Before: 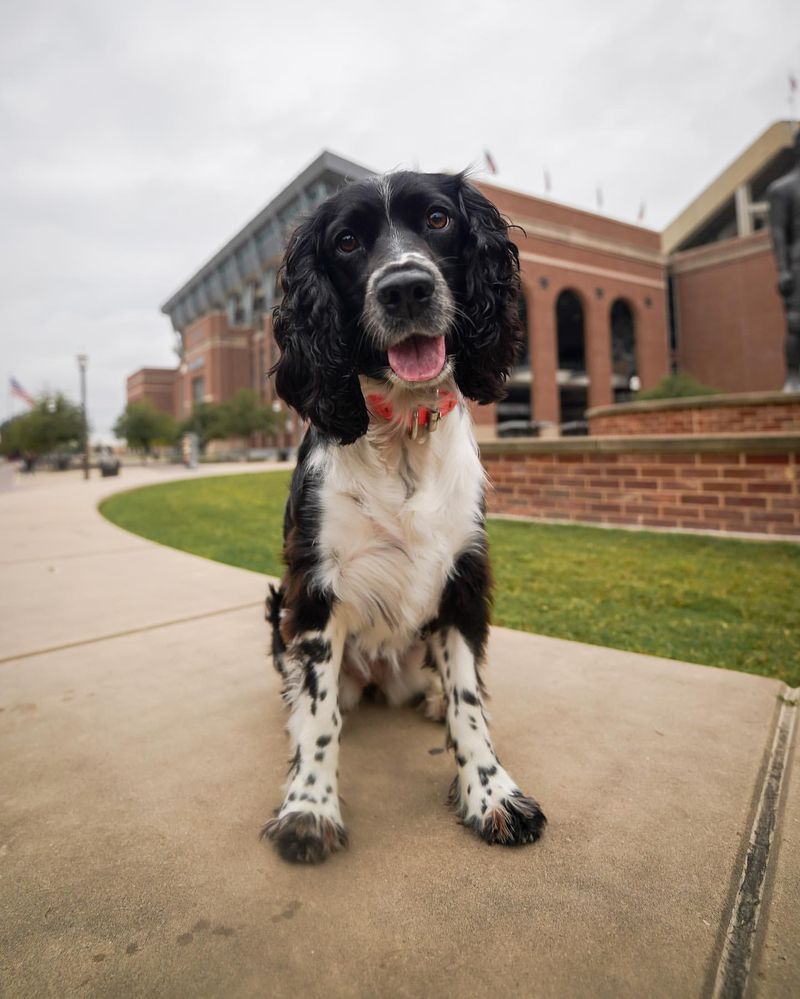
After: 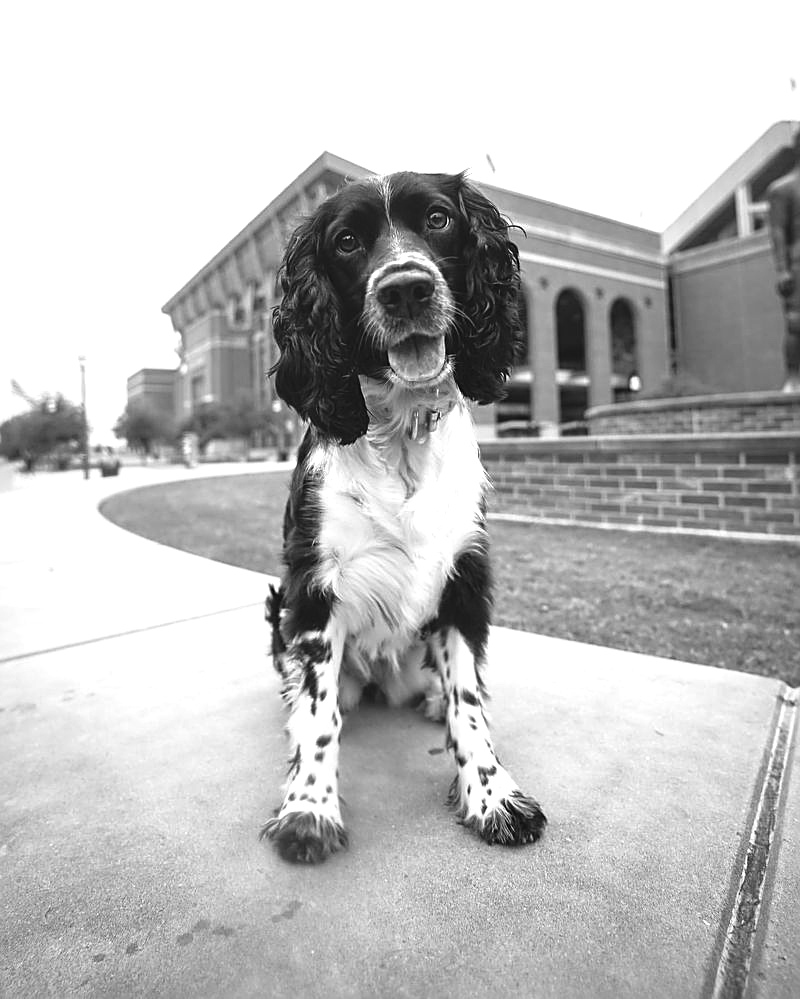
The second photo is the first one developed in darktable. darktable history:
exposure: black level correction -0.005, exposure 1 EV, compensate highlight preservation false
monochrome: on, module defaults
sharpen: on, module defaults
color balance: lift [1, 0.994, 1.002, 1.006], gamma [0.957, 1.081, 1.016, 0.919], gain [0.97, 0.972, 1.01, 1.028], input saturation 91.06%, output saturation 79.8%
